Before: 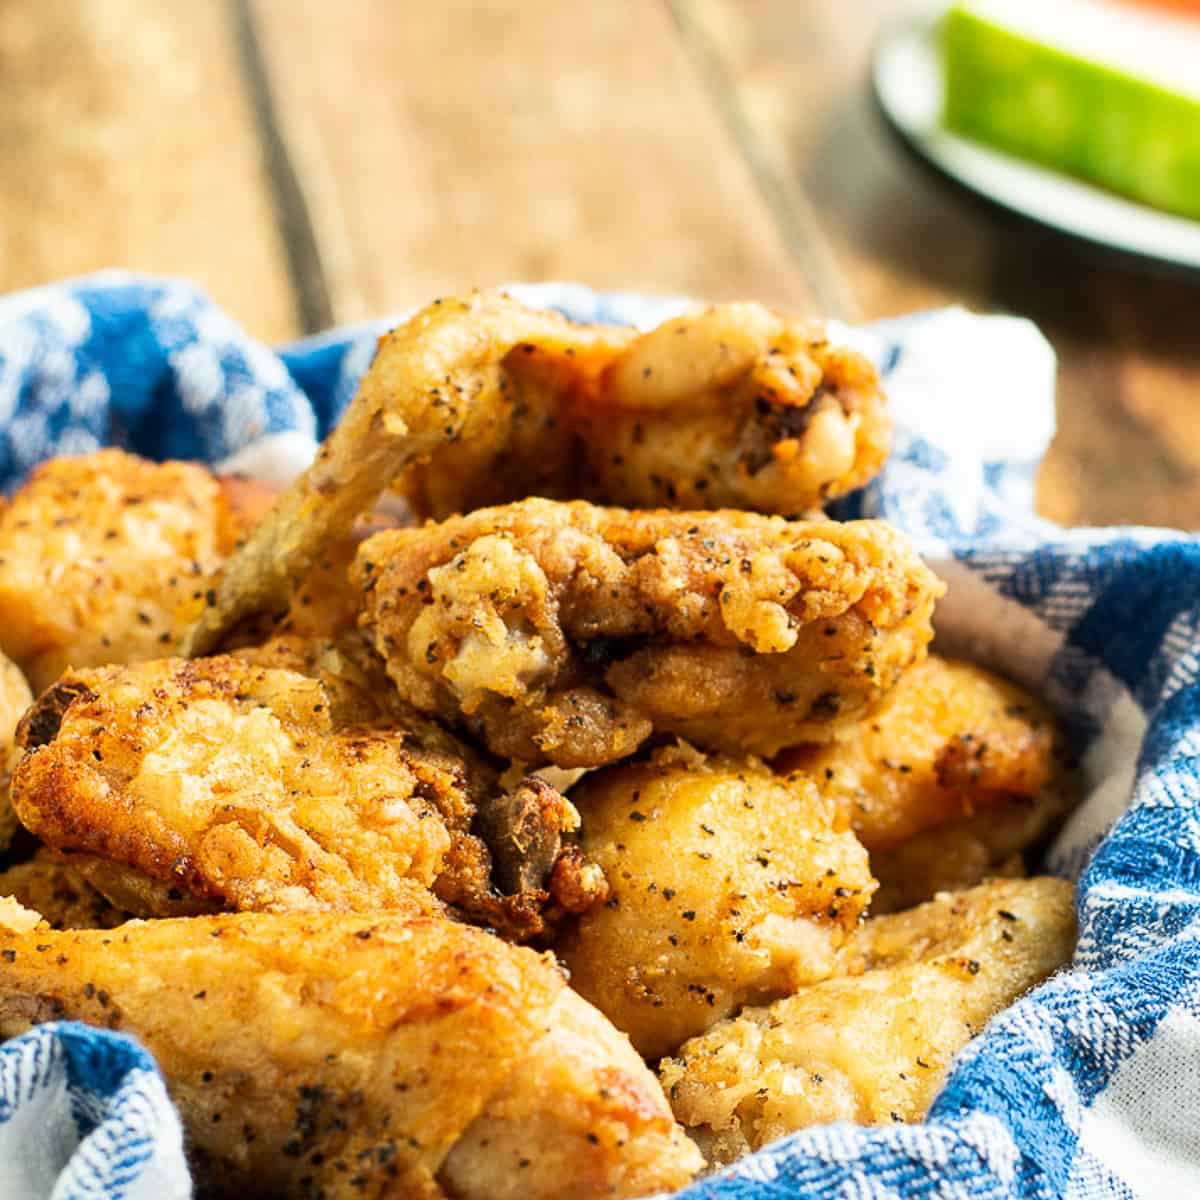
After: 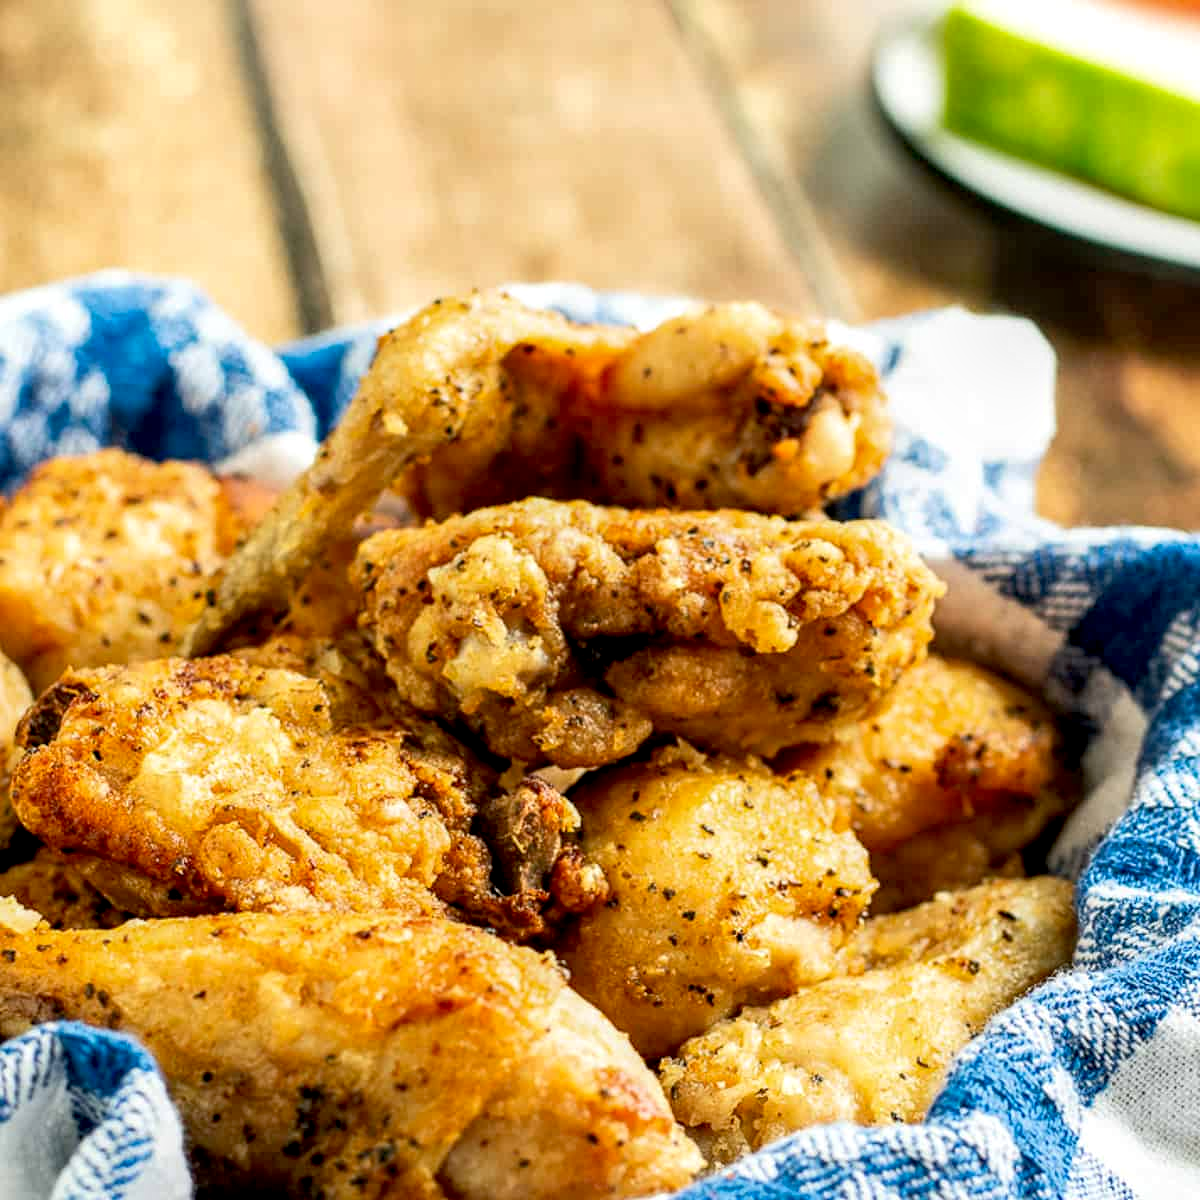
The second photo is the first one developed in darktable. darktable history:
local contrast: on, module defaults
exposure: black level correction 0.009, exposure 0.015 EV, compensate exposure bias true, compensate highlight preservation false
